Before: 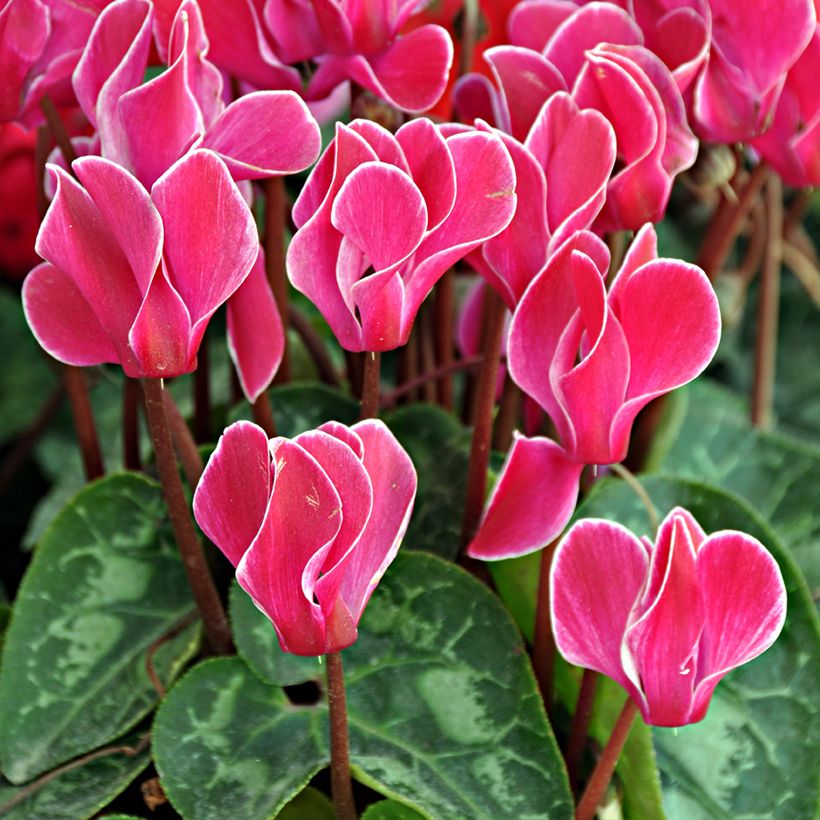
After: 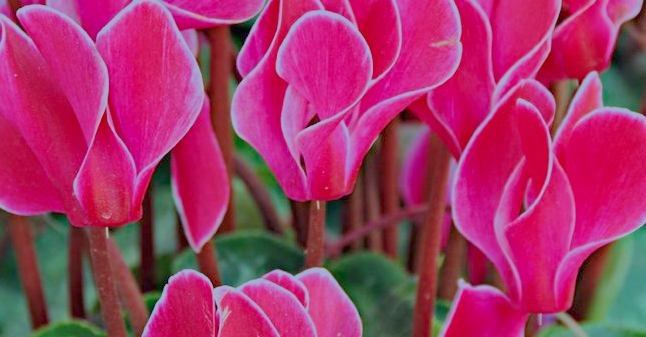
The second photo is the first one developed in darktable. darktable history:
exposure: black level correction 0, exposure 0.499 EV, compensate highlight preservation false
color calibration: illuminant as shot in camera, x 0.377, y 0.393, temperature 4174.89 K
filmic rgb: black relative exposure -13.98 EV, white relative exposure 7.95 EV, hardness 3.73, latitude 50.08%, contrast 0.512, color science v5 (2021), contrast in shadows safe, contrast in highlights safe
crop: left 6.806%, top 18.47%, right 14.306%, bottom 40.379%
contrast brightness saturation: contrast 0.036, saturation 0.075
levels: levels [0, 0.492, 0.984]
